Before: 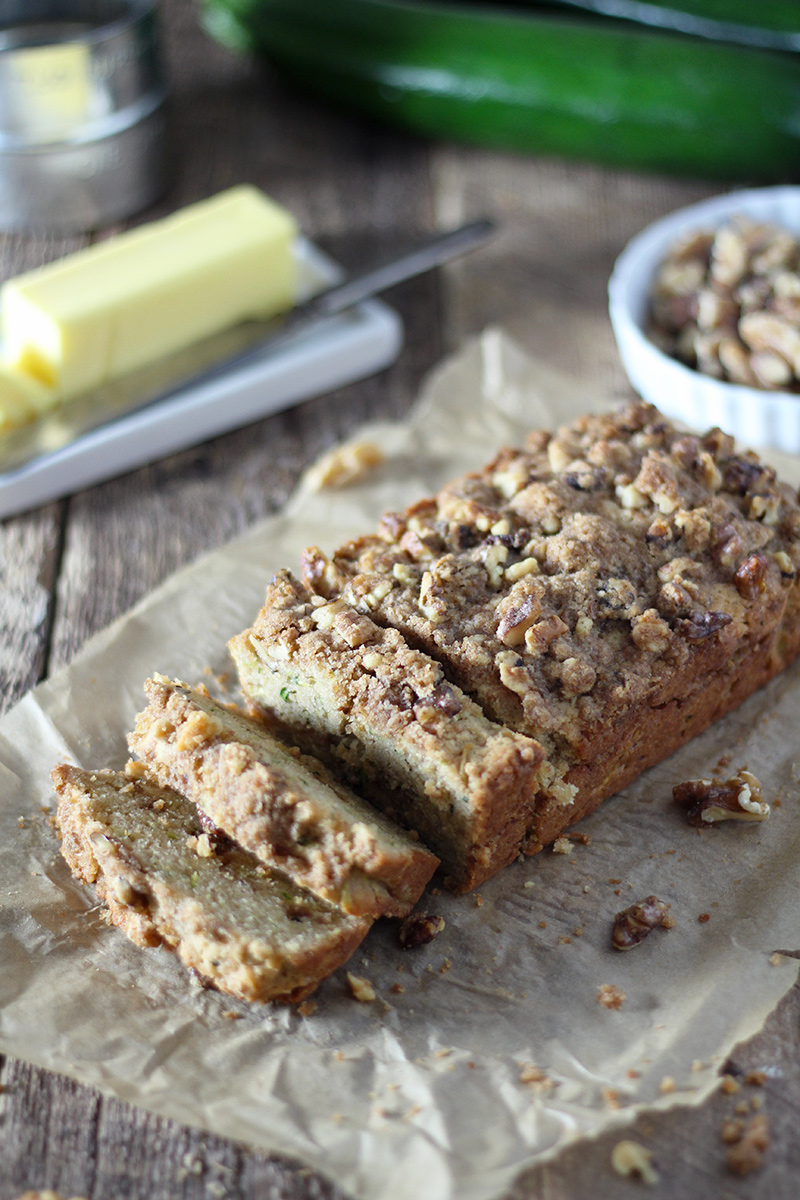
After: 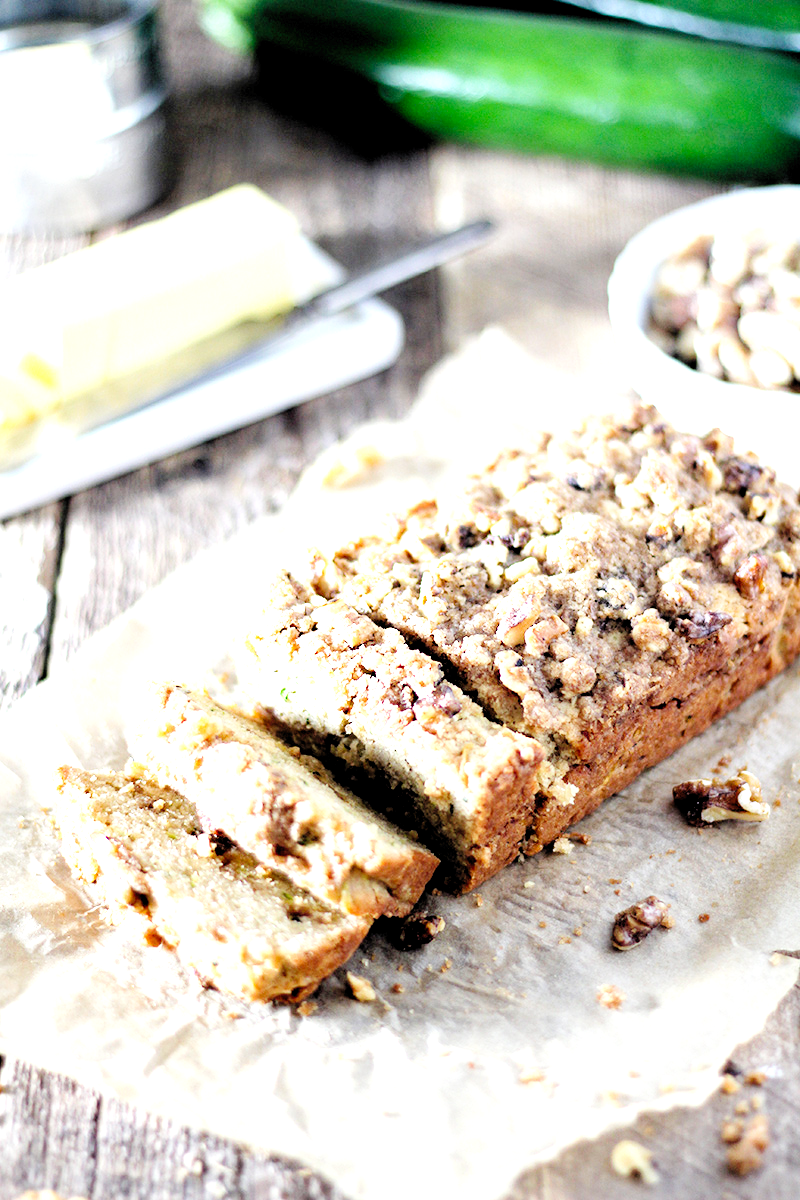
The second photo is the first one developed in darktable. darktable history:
rgb levels: levels [[0.029, 0.461, 0.922], [0, 0.5, 1], [0, 0.5, 1]]
tone curve: curves: ch0 [(0, 0) (0.003, 0.006) (0.011, 0.007) (0.025, 0.009) (0.044, 0.012) (0.069, 0.021) (0.1, 0.036) (0.136, 0.056) (0.177, 0.105) (0.224, 0.165) (0.277, 0.251) (0.335, 0.344) (0.399, 0.439) (0.468, 0.532) (0.543, 0.628) (0.623, 0.718) (0.709, 0.797) (0.801, 0.874) (0.898, 0.943) (1, 1)], preserve colors none
exposure: black level correction 0, exposure 1.6 EV, compensate exposure bias true, compensate highlight preservation false
